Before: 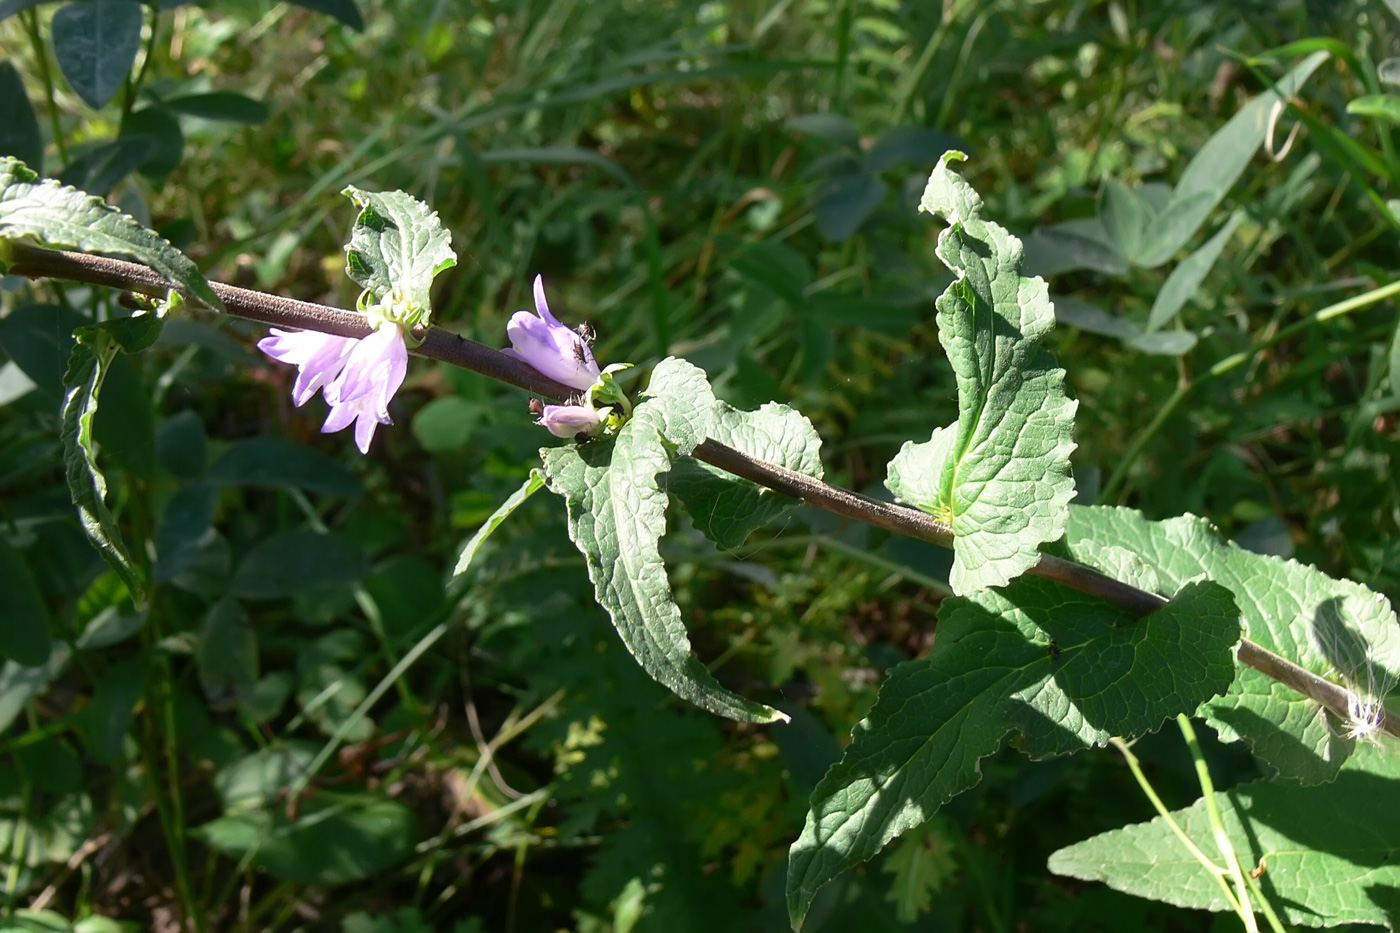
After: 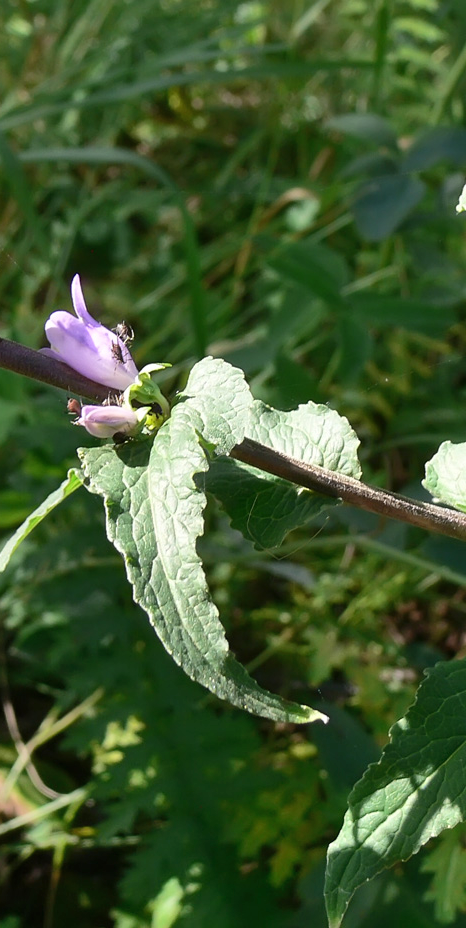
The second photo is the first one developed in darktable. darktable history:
crop: left 33.047%, right 33.597%
shadows and highlights: soften with gaussian
